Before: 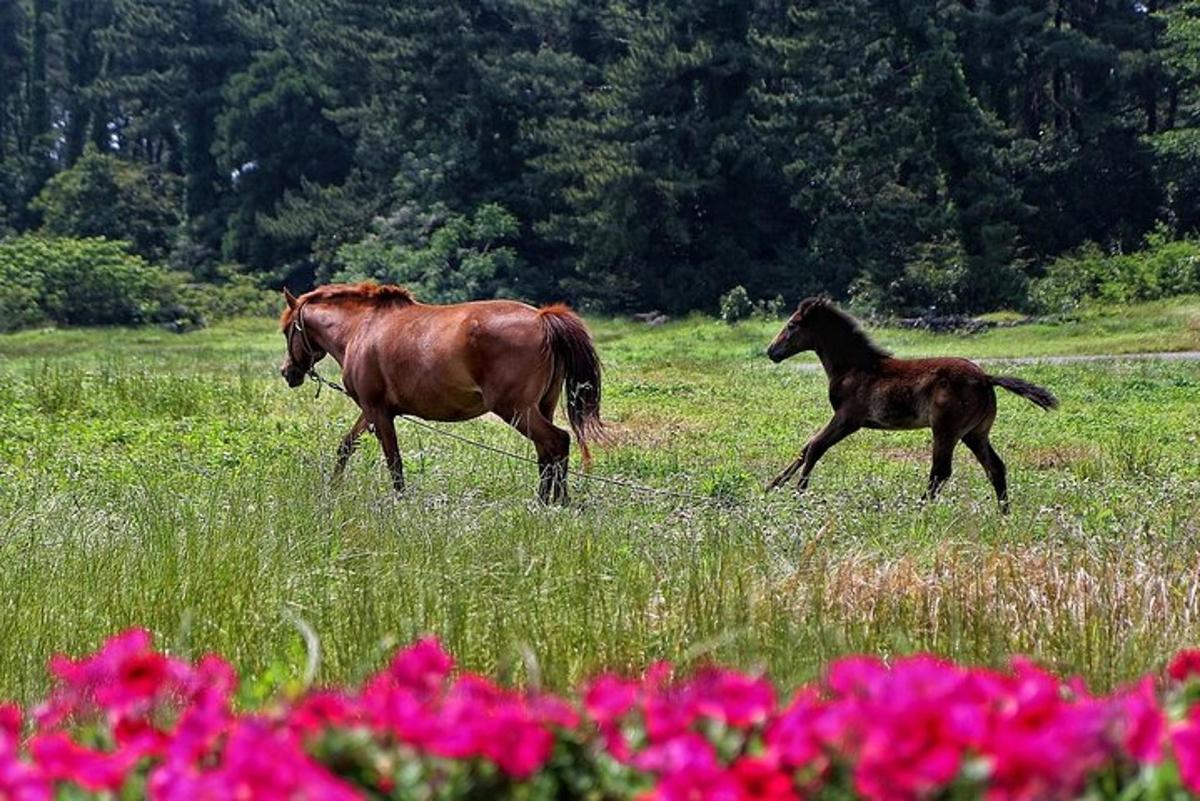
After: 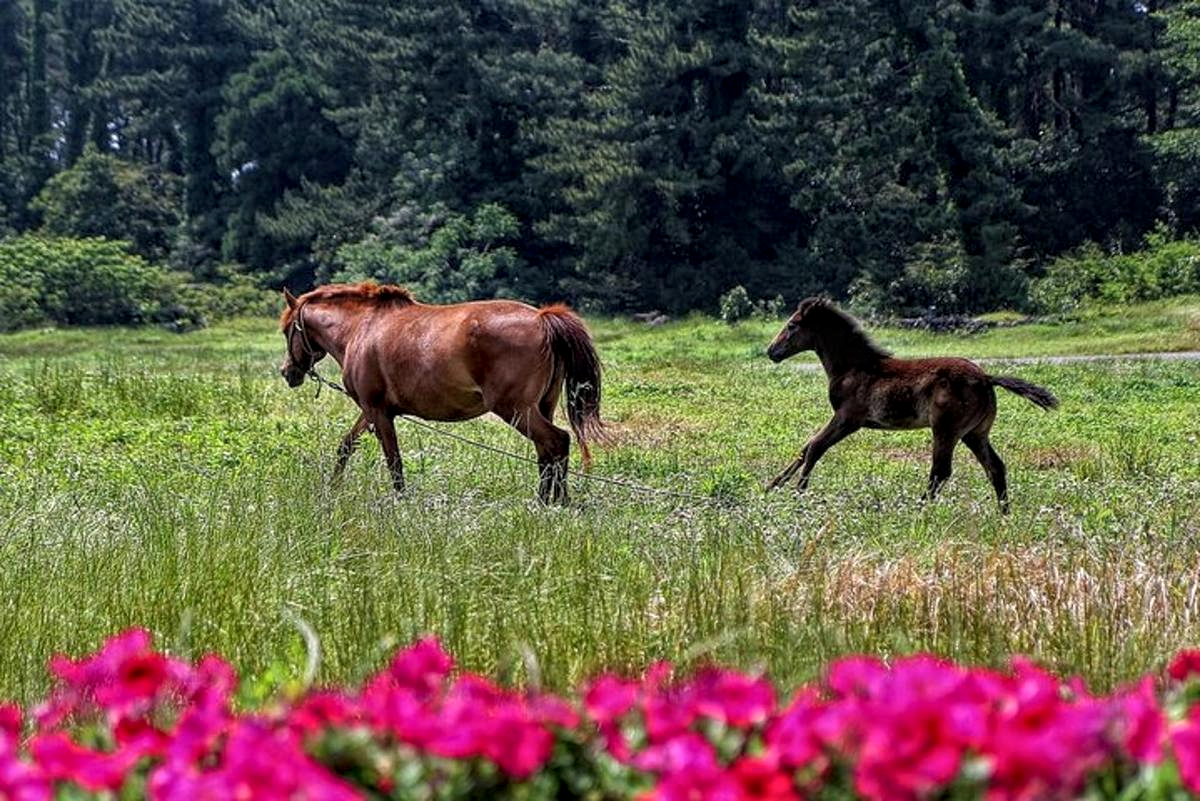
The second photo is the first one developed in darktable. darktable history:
local contrast: highlights 96%, shadows 88%, detail 160%, midtone range 0.2
